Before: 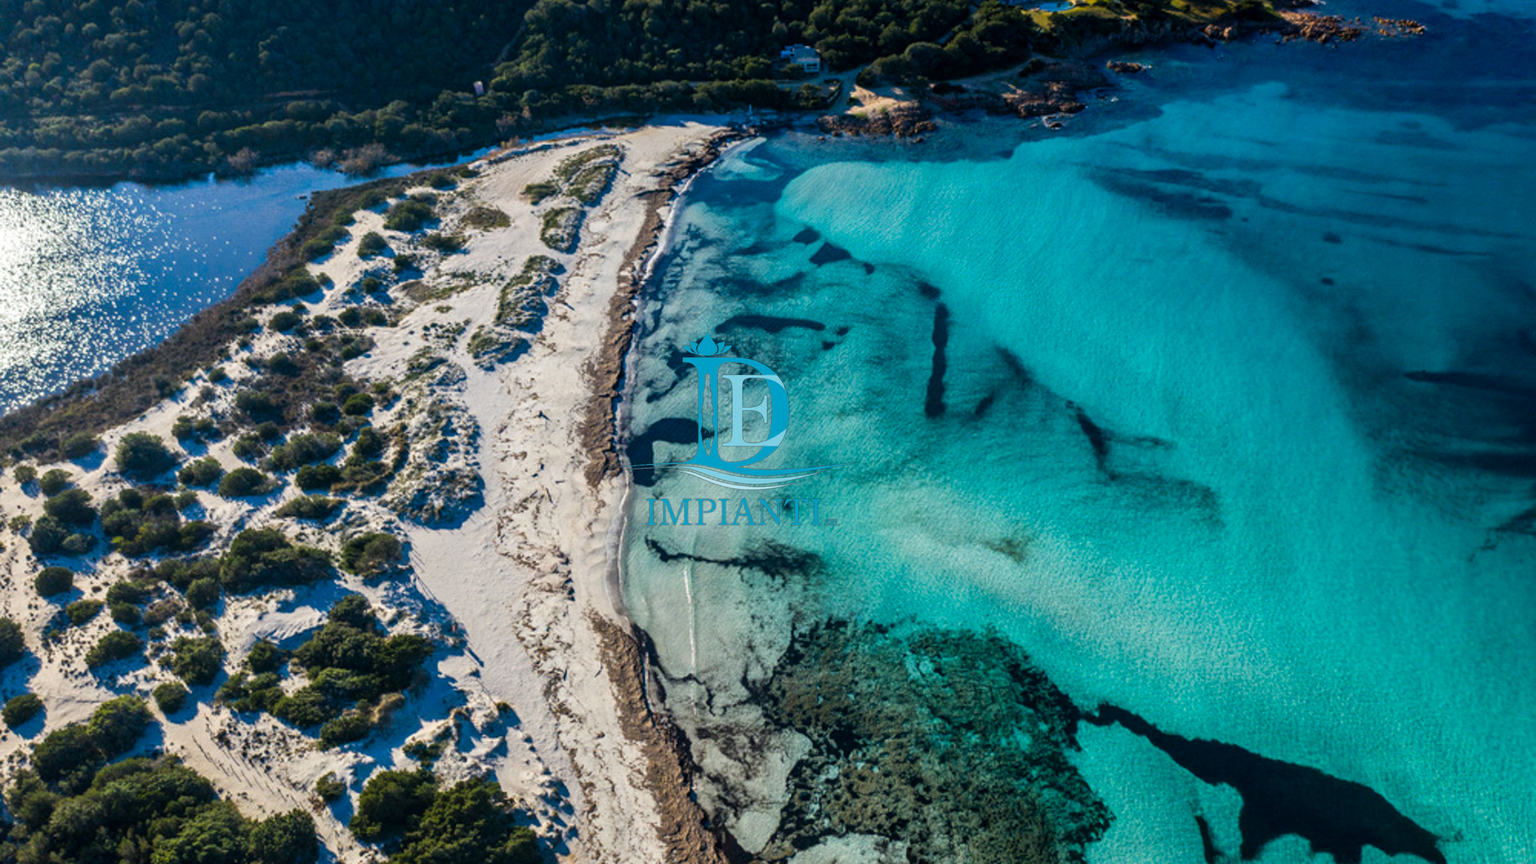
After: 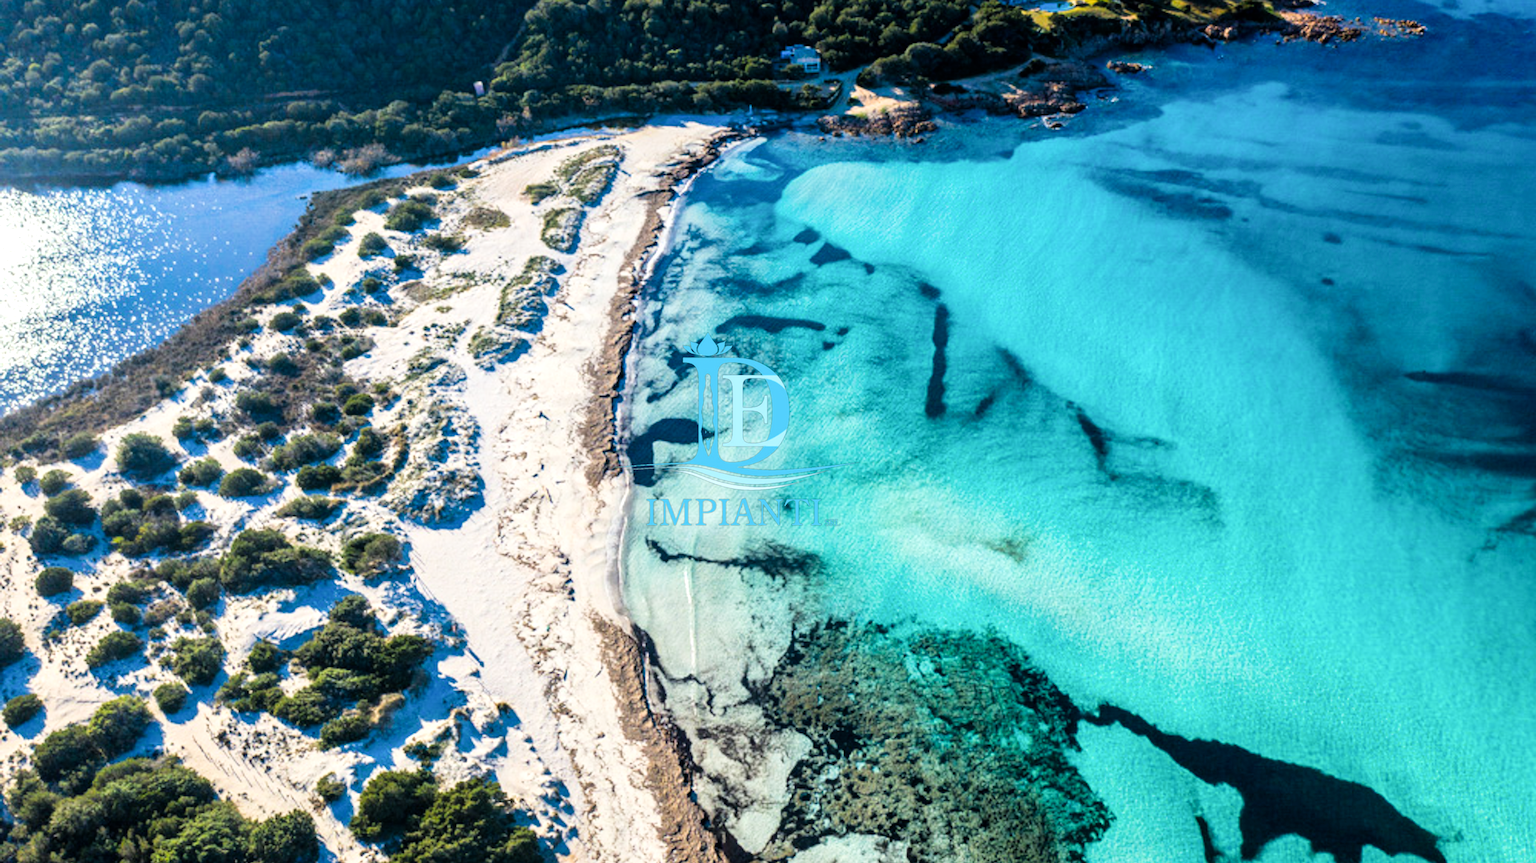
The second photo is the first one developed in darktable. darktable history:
levels: levels [0, 0.476, 0.951]
filmic rgb: hardness 4.17
exposure: exposure 1.223 EV, compensate highlight preservation false
